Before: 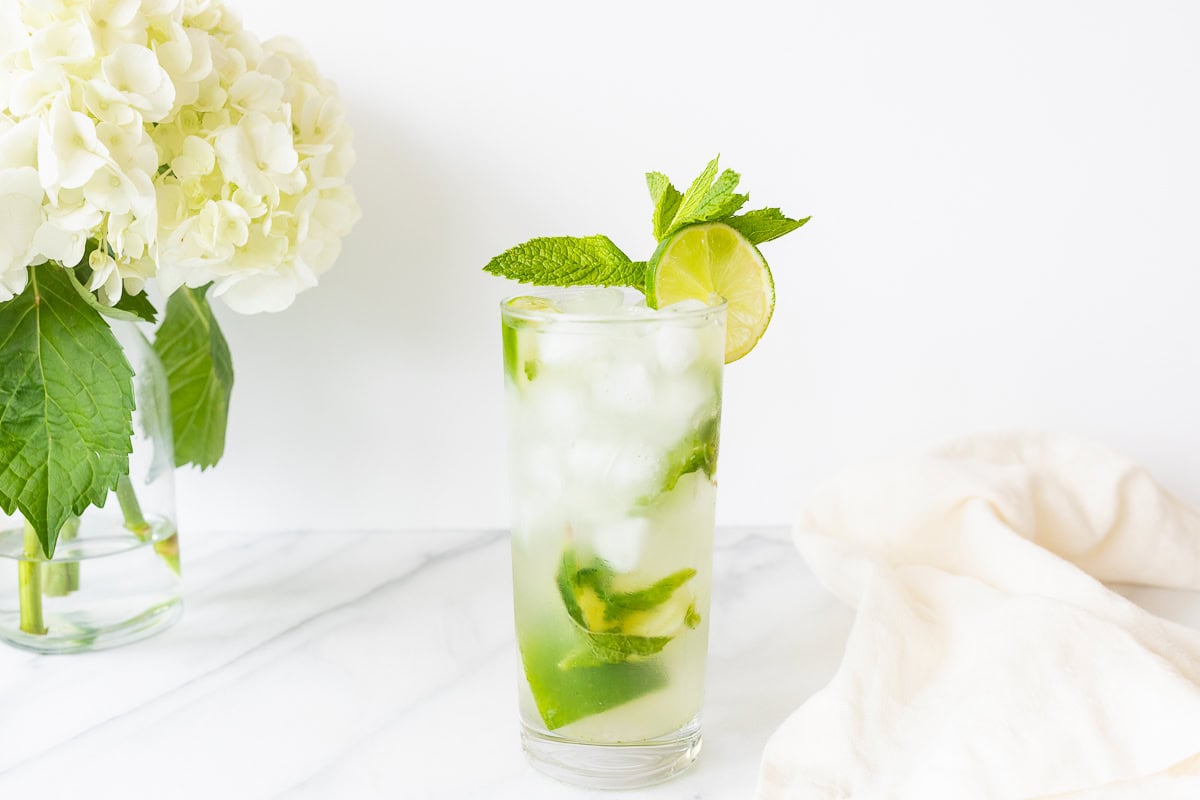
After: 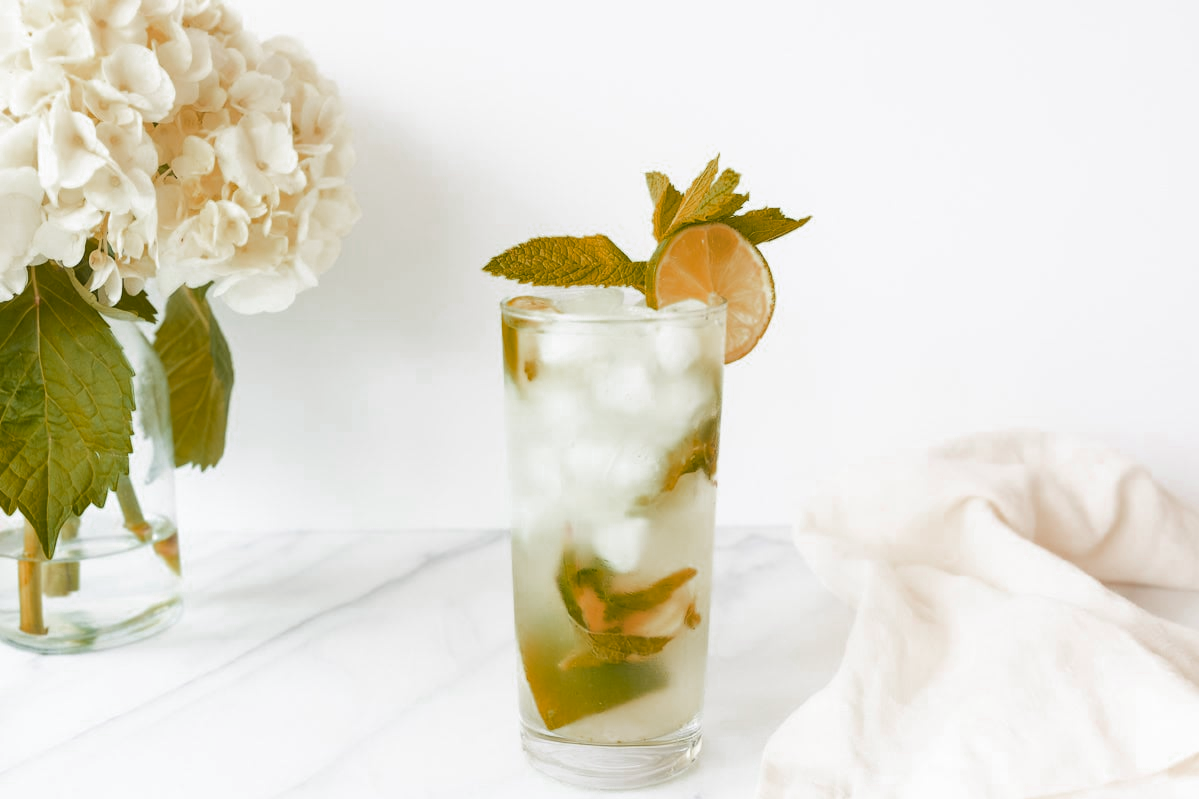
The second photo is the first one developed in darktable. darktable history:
crop: left 0.068%
color zones: curves: ch0 [(0, 0.299) (0.25, 0.383) (0.456, 0.352) (0.736, 0.571)]; ch1 [(0, 0.63) (0.151, 0.568) (0.254, 0.416) (0.47, 0.558) (0.732, 0.37) (0.909, 0.492)]; ch2 [(0.004, 0.604) (0.158, 0.443) (0.257, 0.403) (0.761, 0.468)]
